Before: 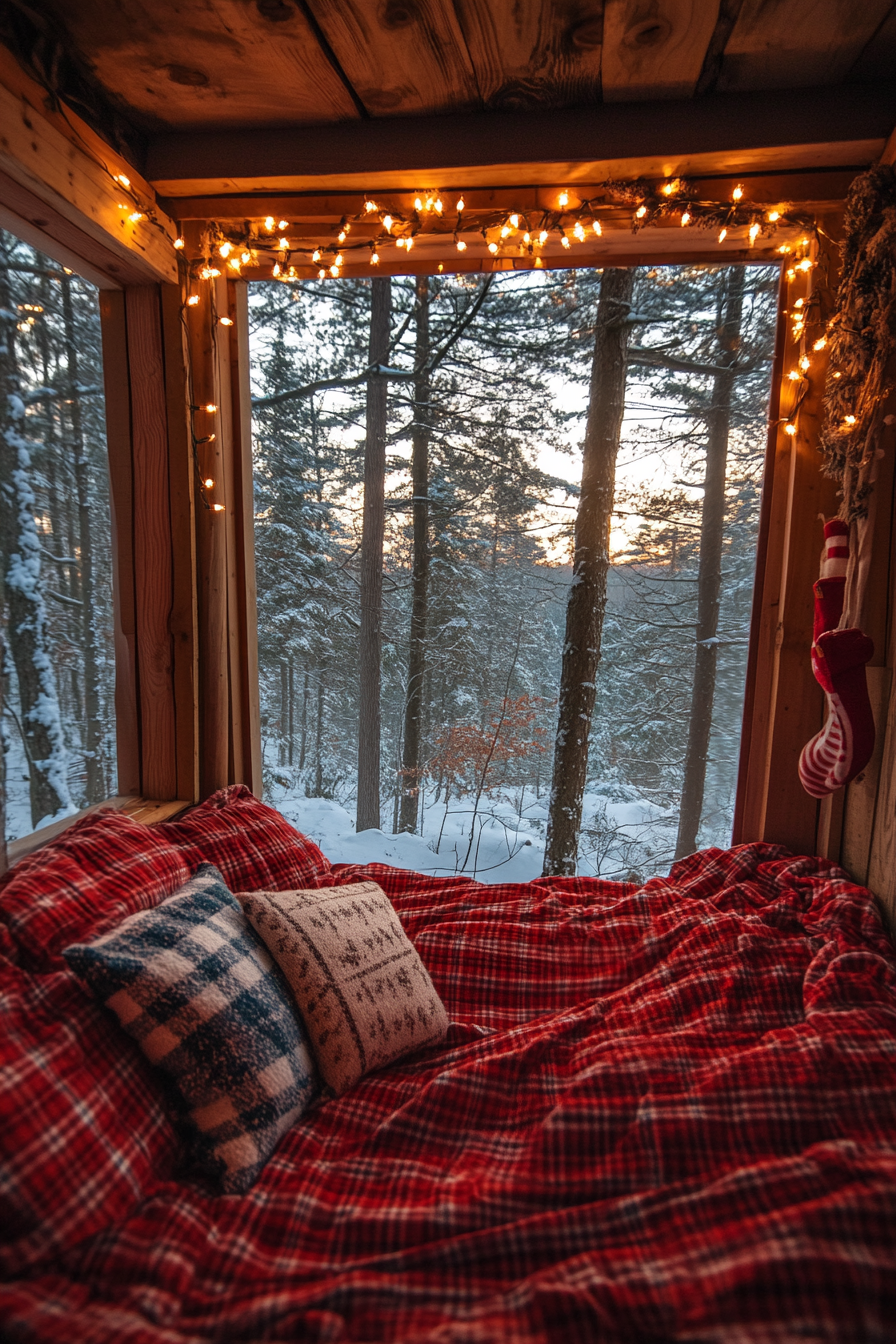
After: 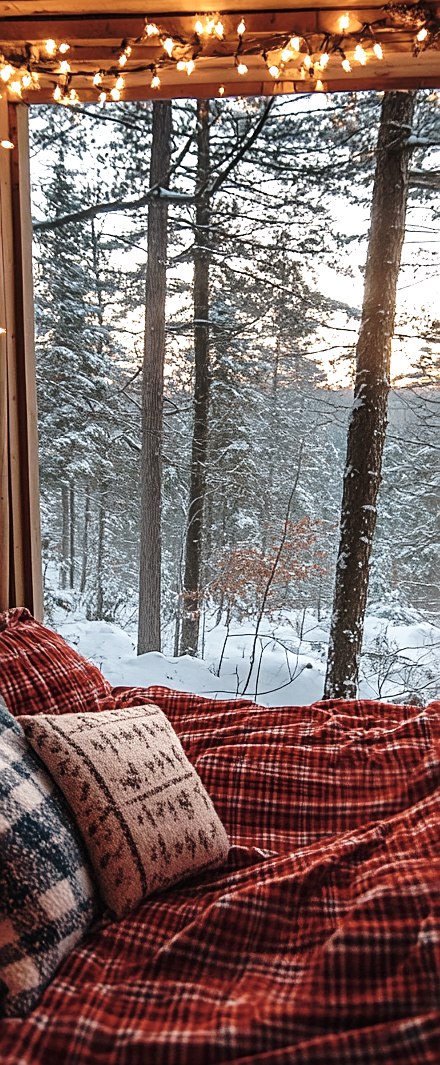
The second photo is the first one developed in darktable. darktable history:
crop and rotate: angle 0.016°, left 24.457%, top 13.213%, right 26.358%, bottom 7.477%
color zones: curves: ch0 [(0.002, 0.593) (0.143, 0.417) (0.285, 0.541) (0.455, 0.289) (0.608, 0.327) (0.727, 0.283) (0.869, 0.571) (1, 0.603)]; ch1 [(0, 0) (0.143, 0) (0.286, 0) (0.429, 0) (0.571, 0) (0.714, 0) (0.857, 0)], mix -61.04%
sharpen: on, module defaults
exposure: exposure 0.607 EV, compensate highlight preservation false
tone curve: curves: ch0 [(0, 0) (0.081, 0.044) (0.185, 0.13) (0.283, 0.238) (0.416, 0.449) (0.495, 0.524) (0.686, 0.743) (0.826, 0.865) (0.978, 0.988)]; ch1 [(0, 0) (0.147, 0.166) (0.321, 0.362) (0.371, 0.402) (0.423, 0.442) (0.479, 0.472) (0.505, 0.497) (0.521, 0.506) (0.551, 0.537) (0.586, 0.574) (0.625, 0.618) (0.68, 0.681) (1, 1)]; ch2 [(0, 0) (0.346, 0.362) (0.404, 0.427) (0.502, 0.495) (0.531, 0.513) (0.547, 0.533) (0.582, 0.596) (0.629, 0.631) (0.717, 0.678) (1, 1)], preserve colors none
